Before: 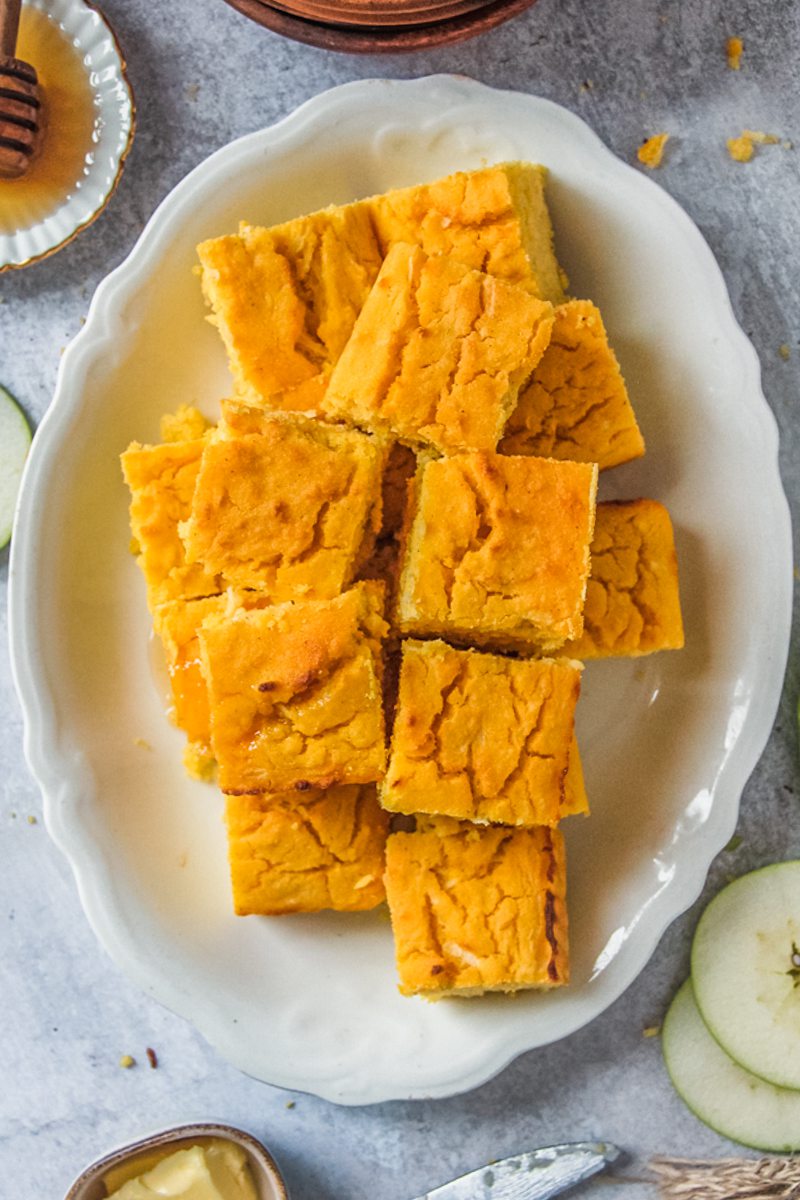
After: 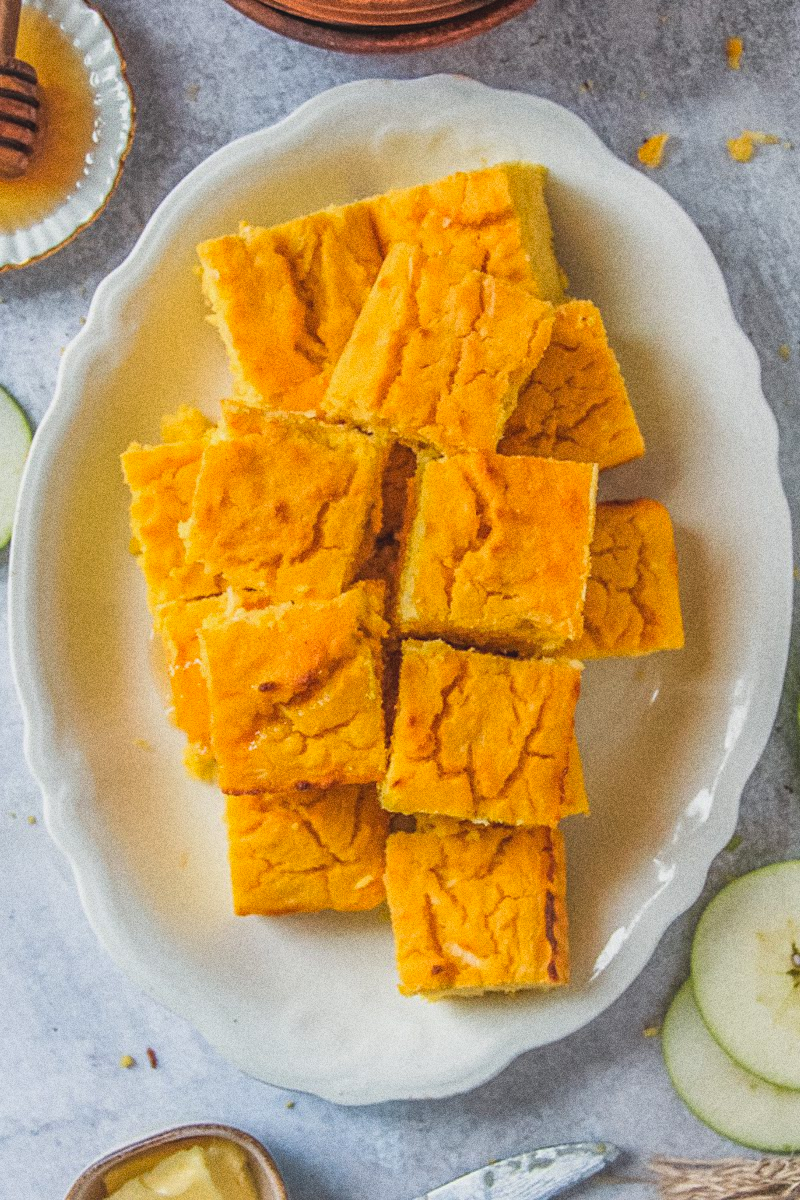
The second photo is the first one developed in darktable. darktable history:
contrast brightness saturation: contrast -0.1, brightness 0.05, saturation 0.08
grain: coarseness 0.09 ISO, strength 40%
